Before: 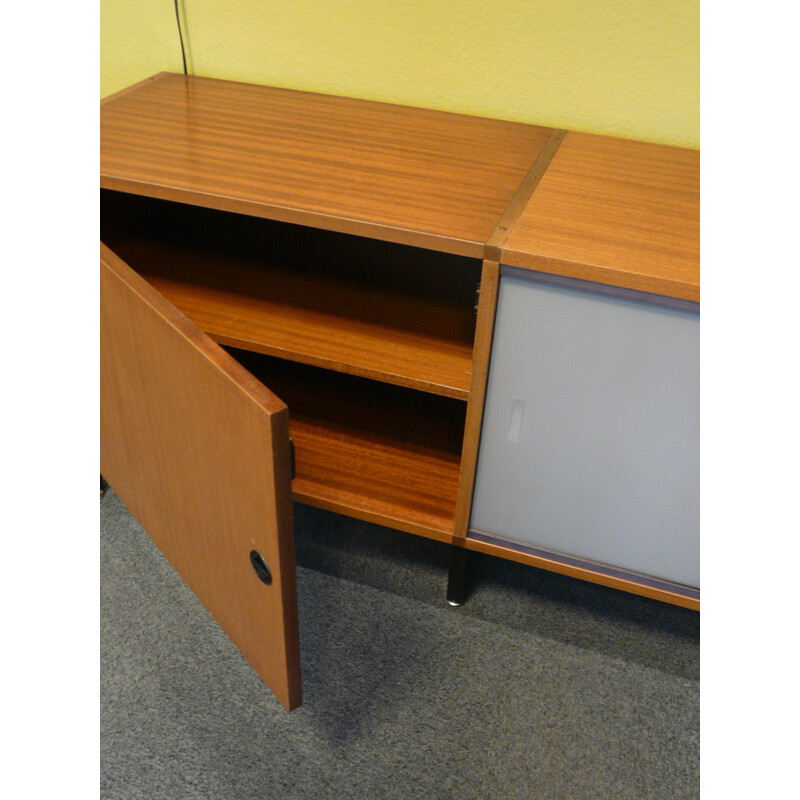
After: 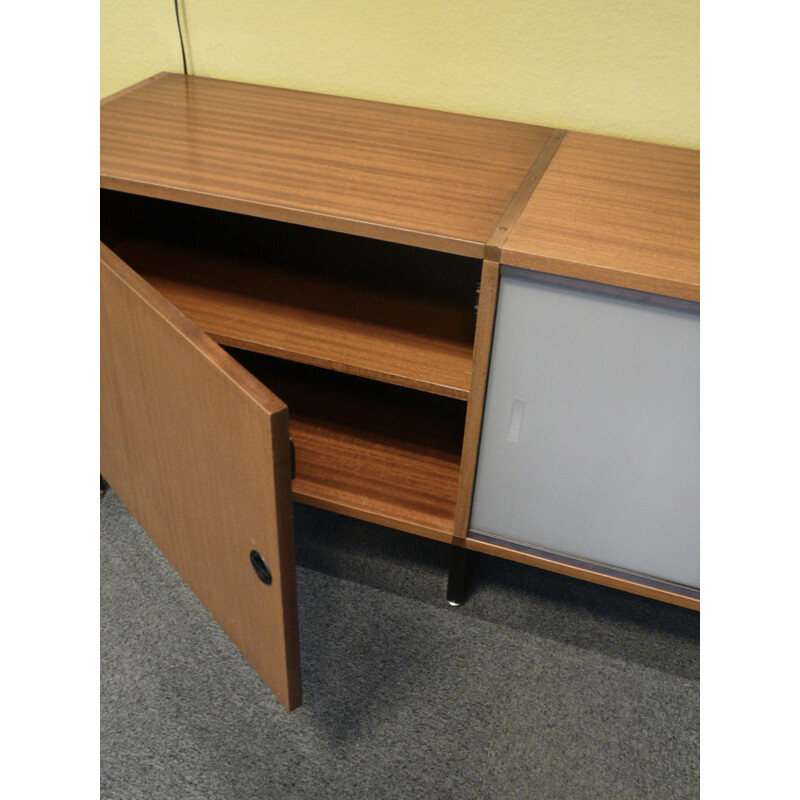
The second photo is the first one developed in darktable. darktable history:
shadows and highlights: shadows 20.55, highlights -20.99, soften with gaussian
contrast brightness saturation: contrast 0.1, saturation -0.3
